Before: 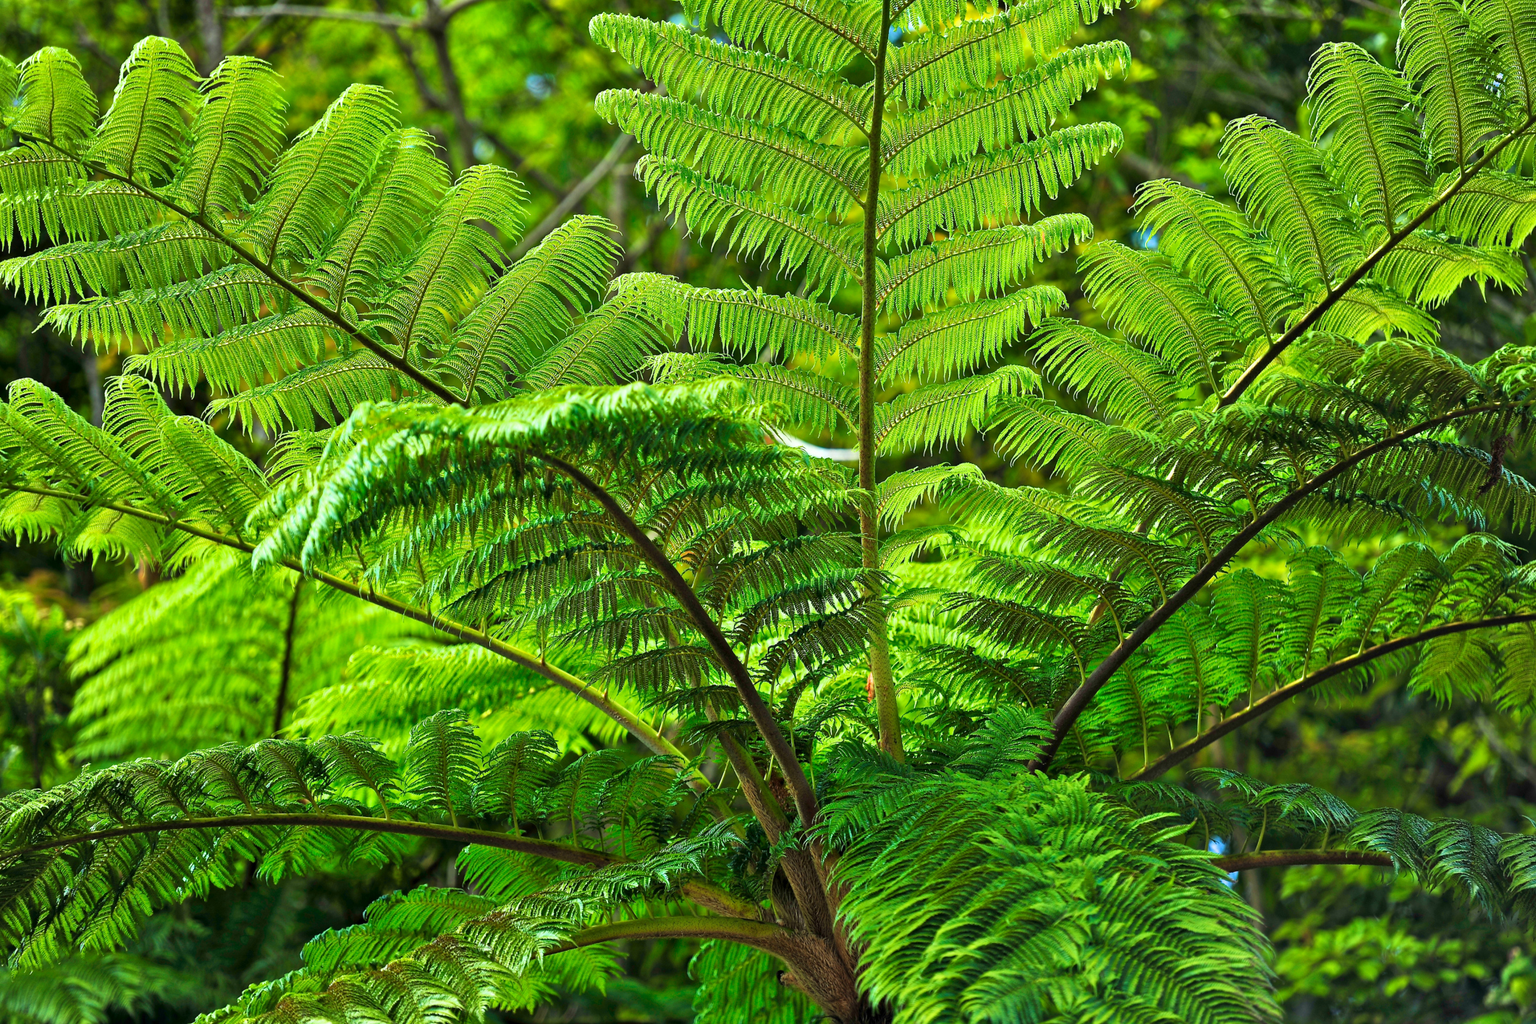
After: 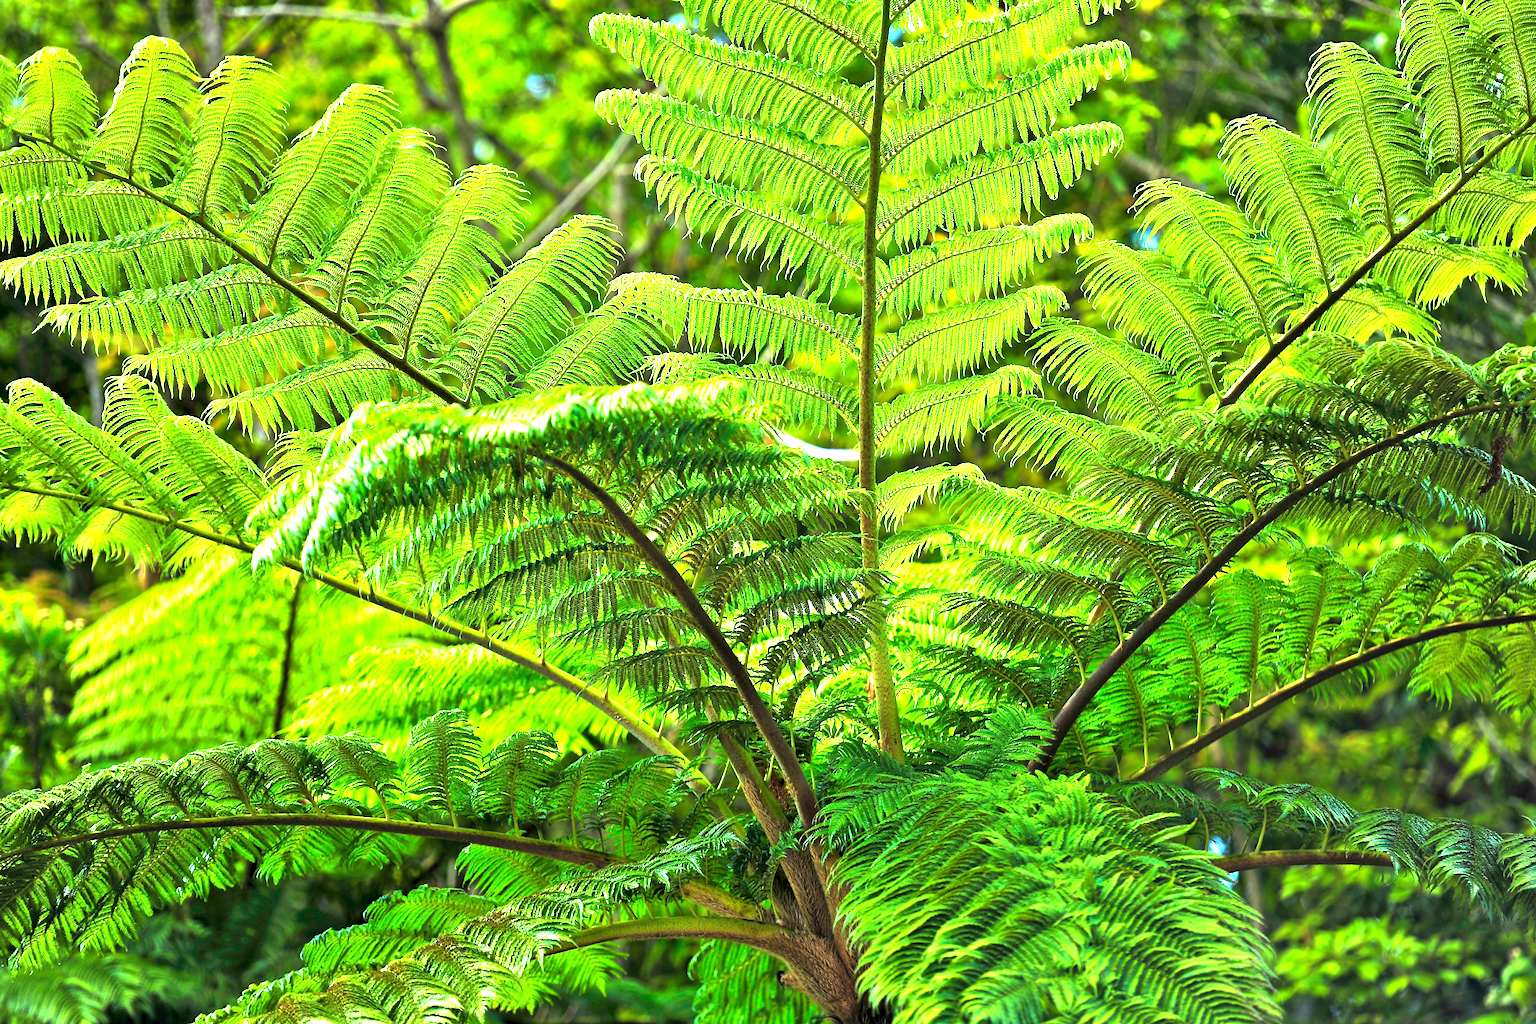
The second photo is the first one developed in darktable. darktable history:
levels: mode automatic, black 0.023%, white 99.97%, levels [0.062, 0.494, 0.925]
exposure: exposure 1.25 EV, compensate exposure bias true, compensate highlight preservation false
